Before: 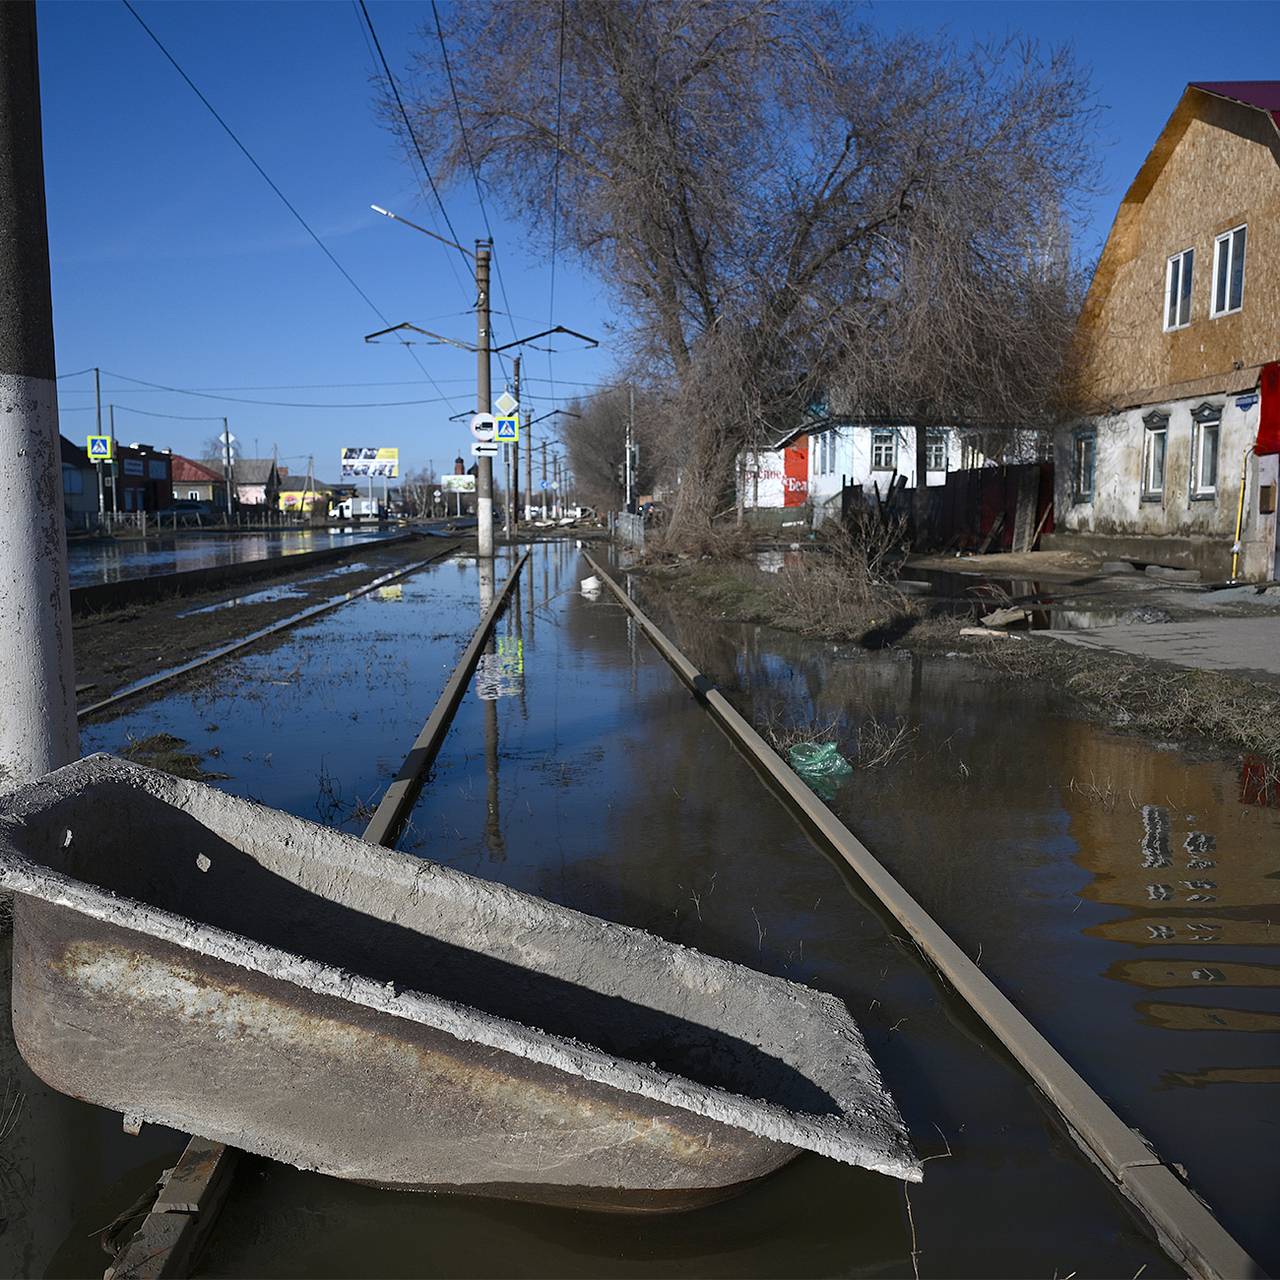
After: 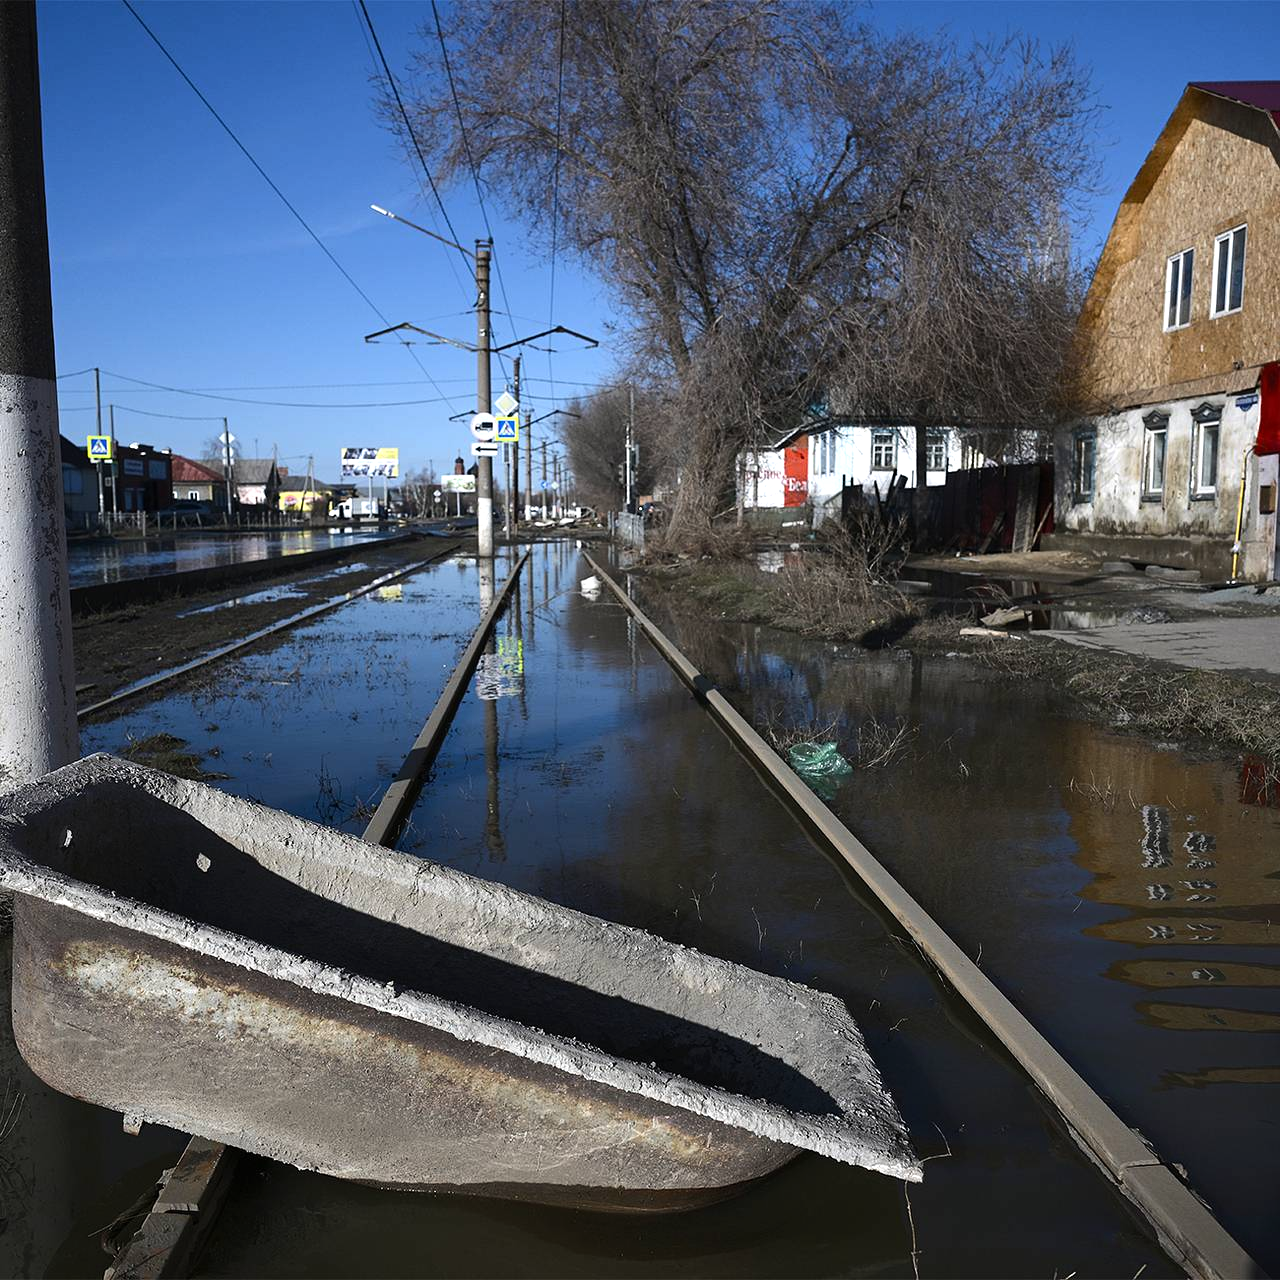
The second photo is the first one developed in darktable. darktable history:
tone equalizer: -8 EV -0.425 EV, -7 EV -0.394 EV, -6 EV -0.306 EV, -5 EV -0.217 EV, -3 EV 0.247 EV, -2 EV 0.337 EV, -1 EV 0.395 EV, +0 EV 0.425 EV, edges refinement/feathering 500, mask exposure compensation -1.57 EV, preserve details no
